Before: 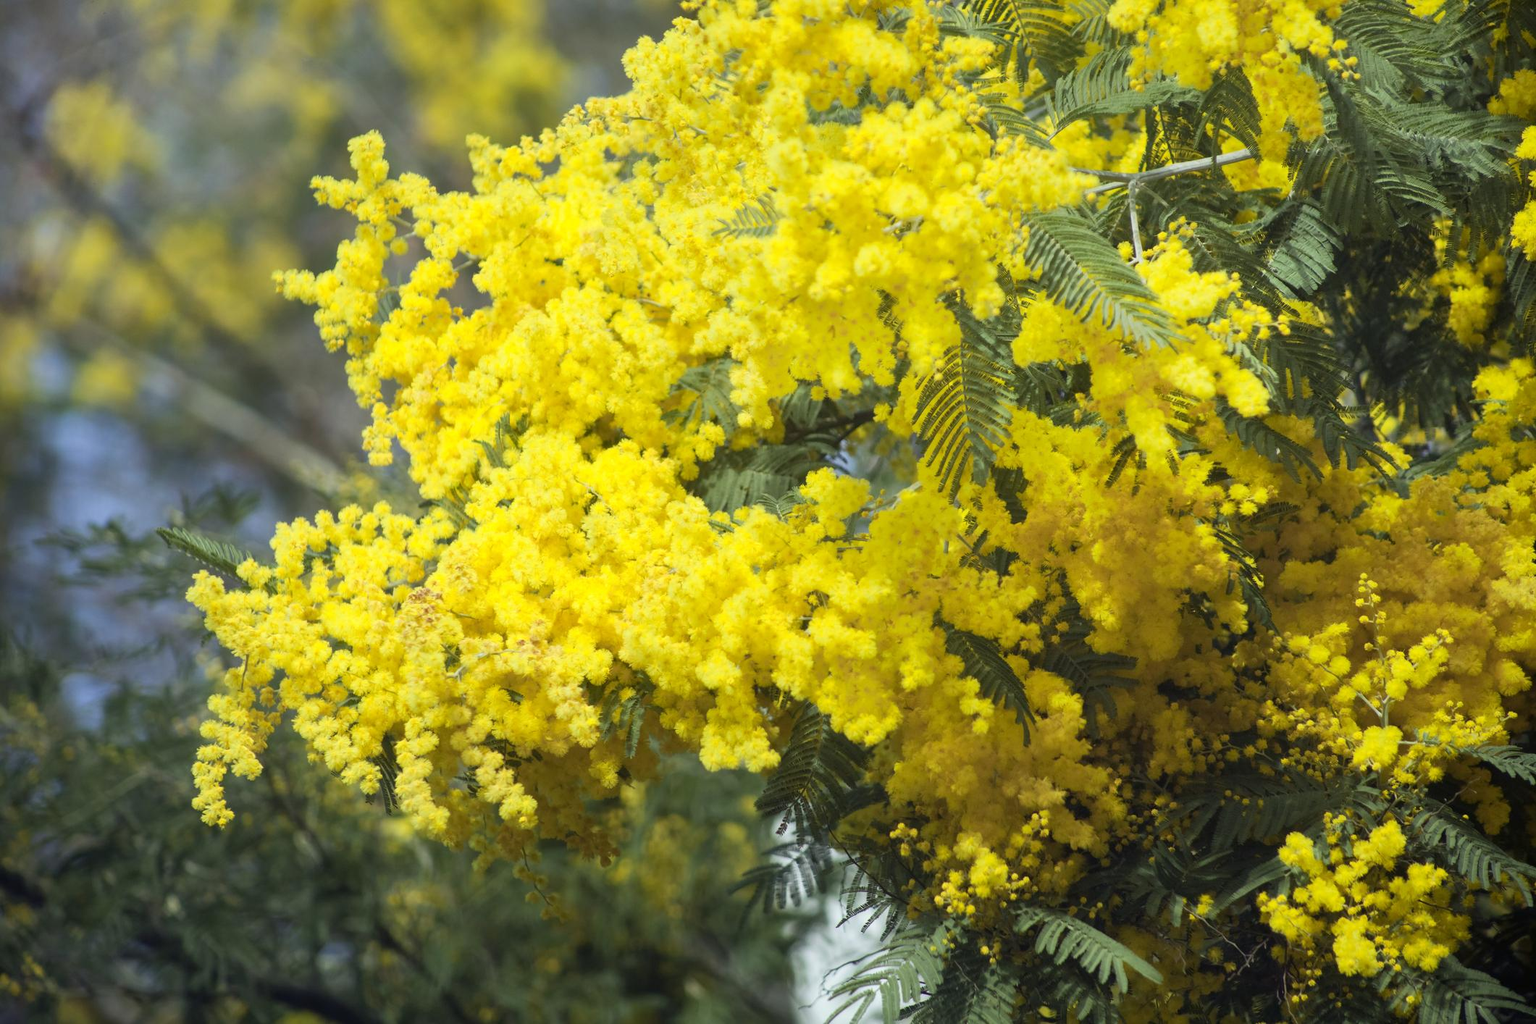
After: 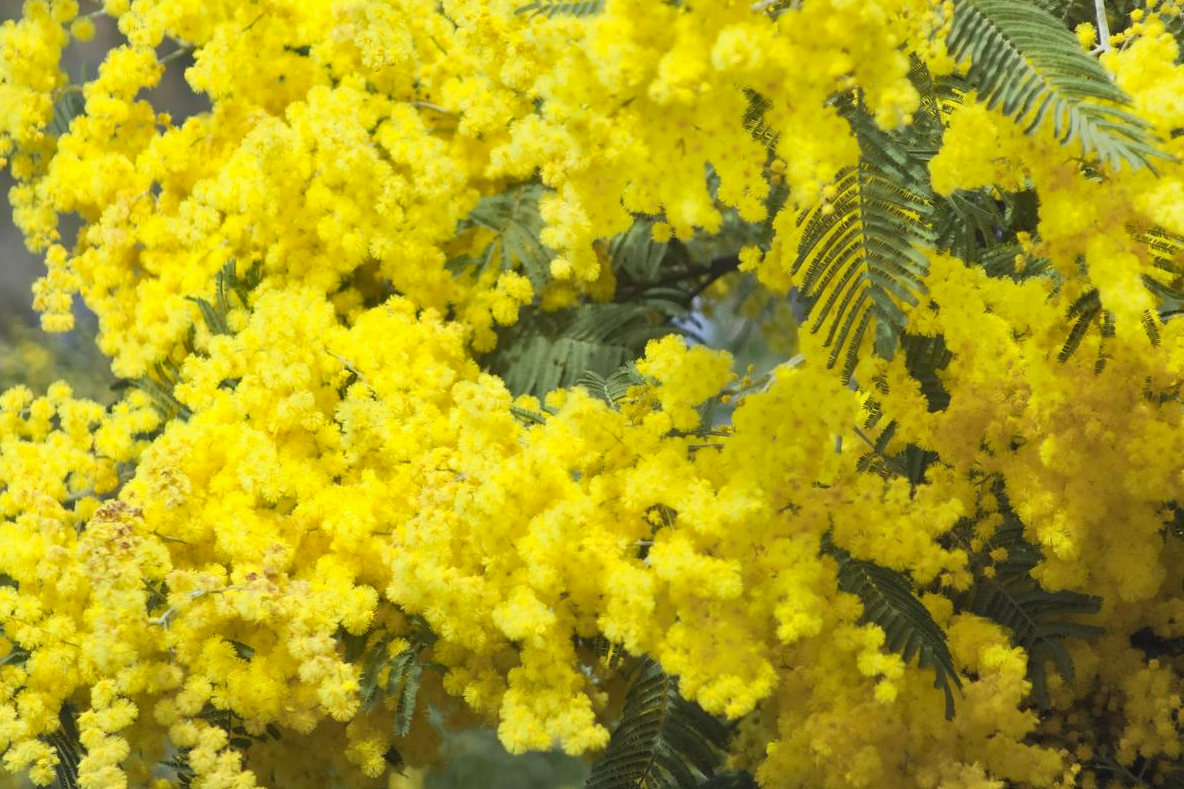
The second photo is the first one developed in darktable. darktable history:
shadows and highlights: shadows 37.27, highlights -28.18, soften with gaussian
crop and rotate: left 22.13%, top 22.054%, right 22.026%, bottom 22.102%
